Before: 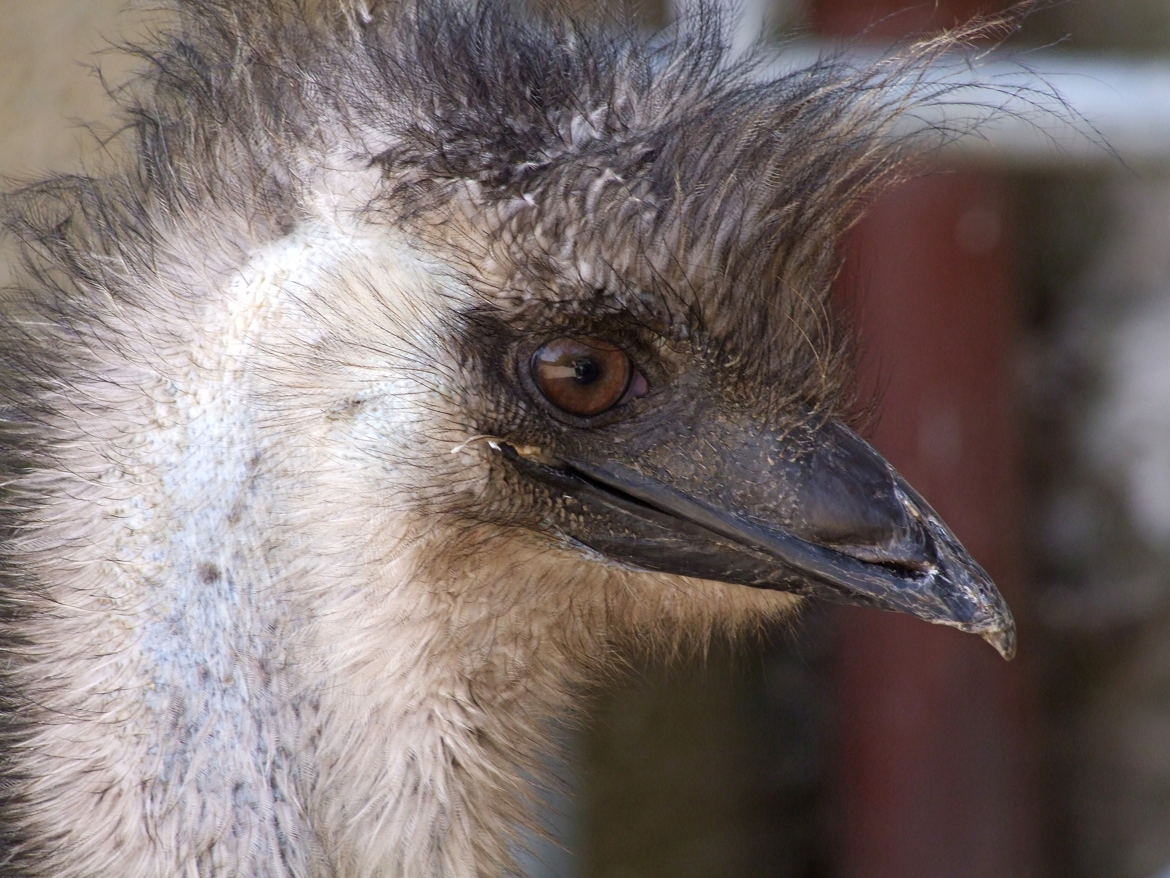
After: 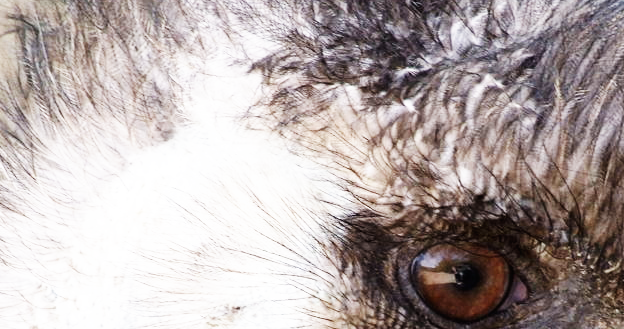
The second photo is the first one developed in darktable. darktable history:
color zones: curves: ch0 [(0, 0.5) (0.125, 0.4) (0.25, 0.5) (0.375, 0.4) (0.5, 0.4) (0.625, 0.35) (0.75, 0.35) (0.875, 0.5)]; ch1 [(0, 0.35) (0.125, 0.45) (0.25, 0.35) (0.375, 0.35) (0.5, 0.35) (0.625, 0.35) (0.75, 0.45) (0.875, 0.35)]; ch2 [(0, 0.6) (0.125, 0.5) (0.25, 0.5) (0.375, 0.6) (0.5, 0.6) (0.625, 0.5) (0.75, 0.5) (0.875, 0.5)]
base curve: curves: ch0 [(0, 0) (0.007, 0.004) (0.027, 0.03) (0.046, 0.07) (0.207, 0.54) (0.442, 0.872) (0.673, 0.972) (1, 1)], preserve colors none
crop: left 10.264%, top 10.707%, right 36.374%, bottom 51.744%
